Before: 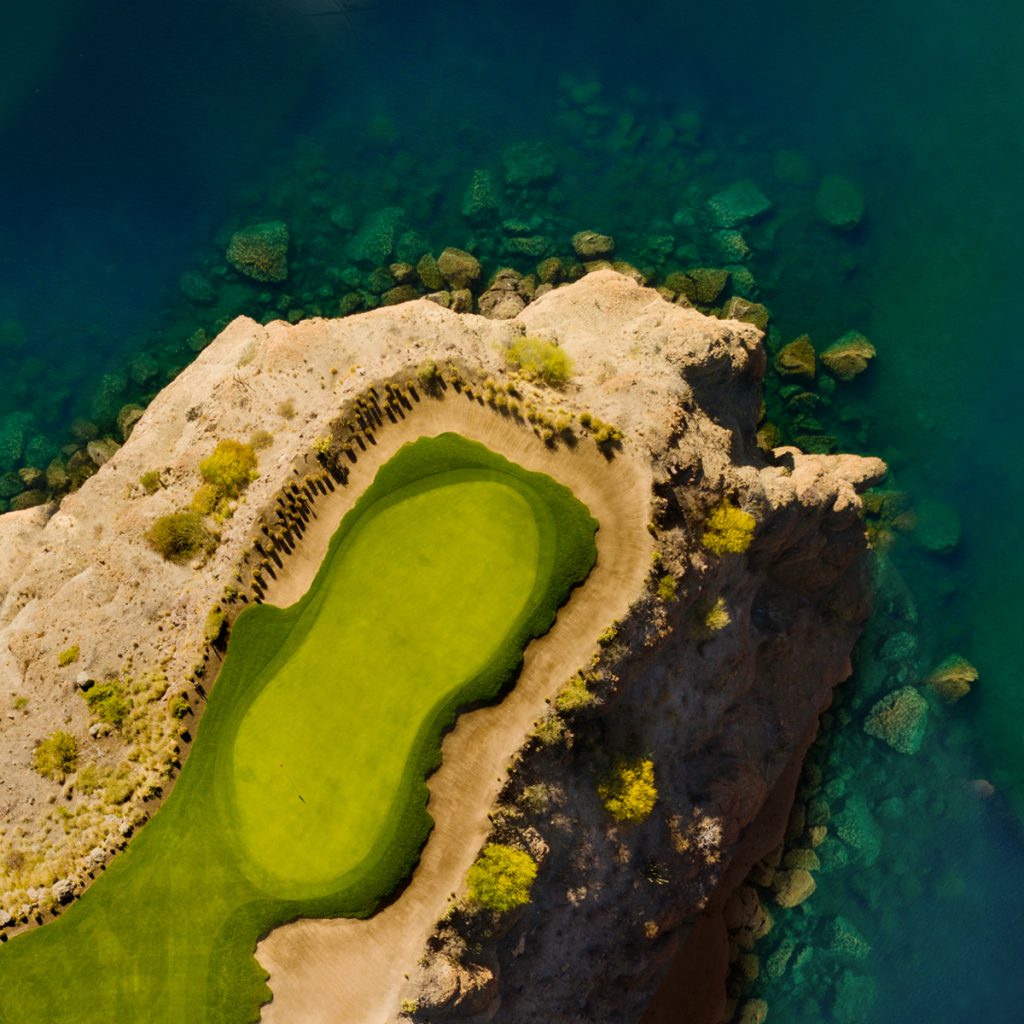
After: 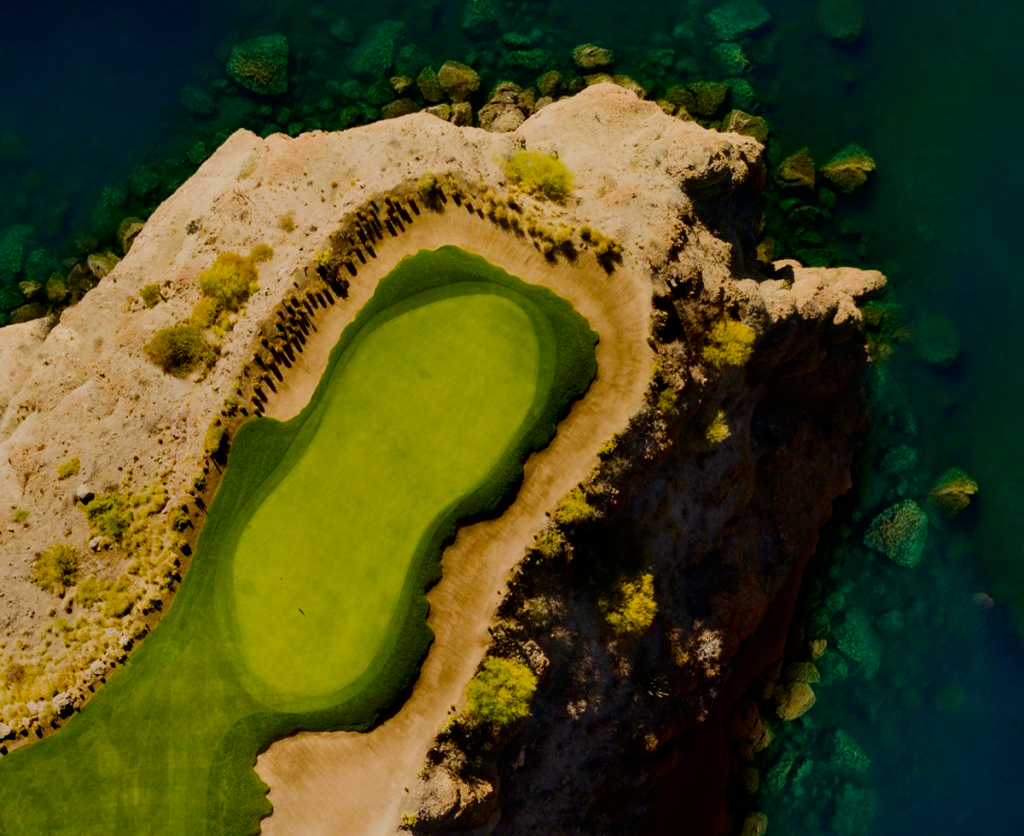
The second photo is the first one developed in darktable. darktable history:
contrast brightness saturation: contrast 0.122, brightness -0.117, saturation 0.196
filmic rgb: black relative exposure -7.65 EV, white relative exposure 4.56 EV, hardness 3.61
crop and rotate: top 18.294%
